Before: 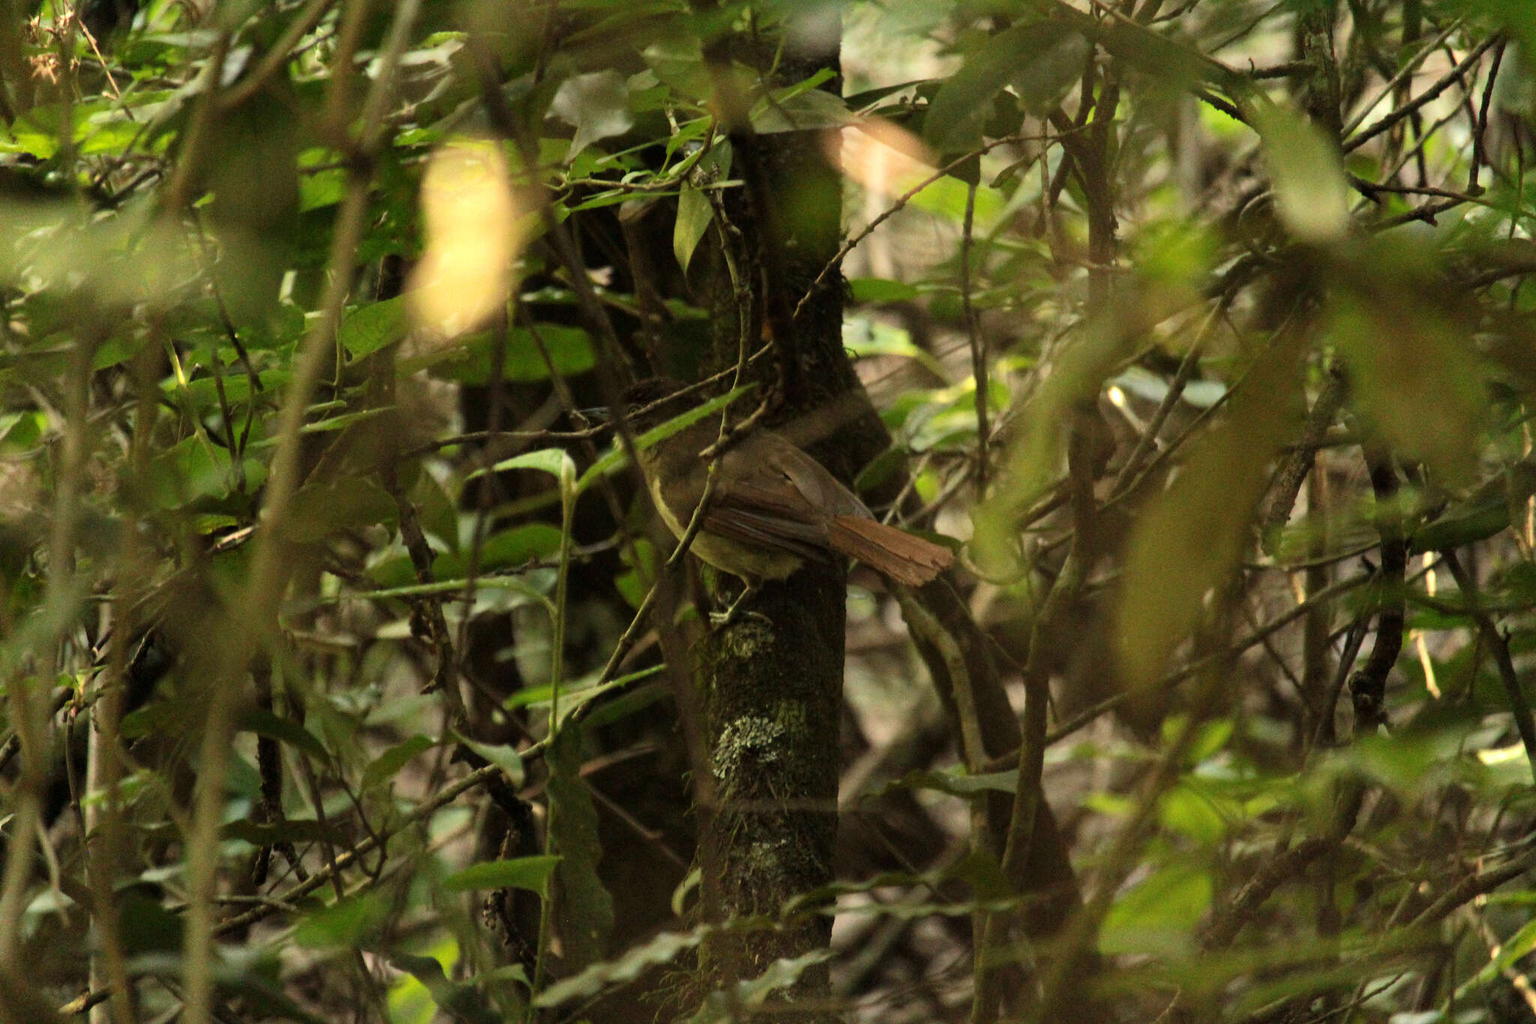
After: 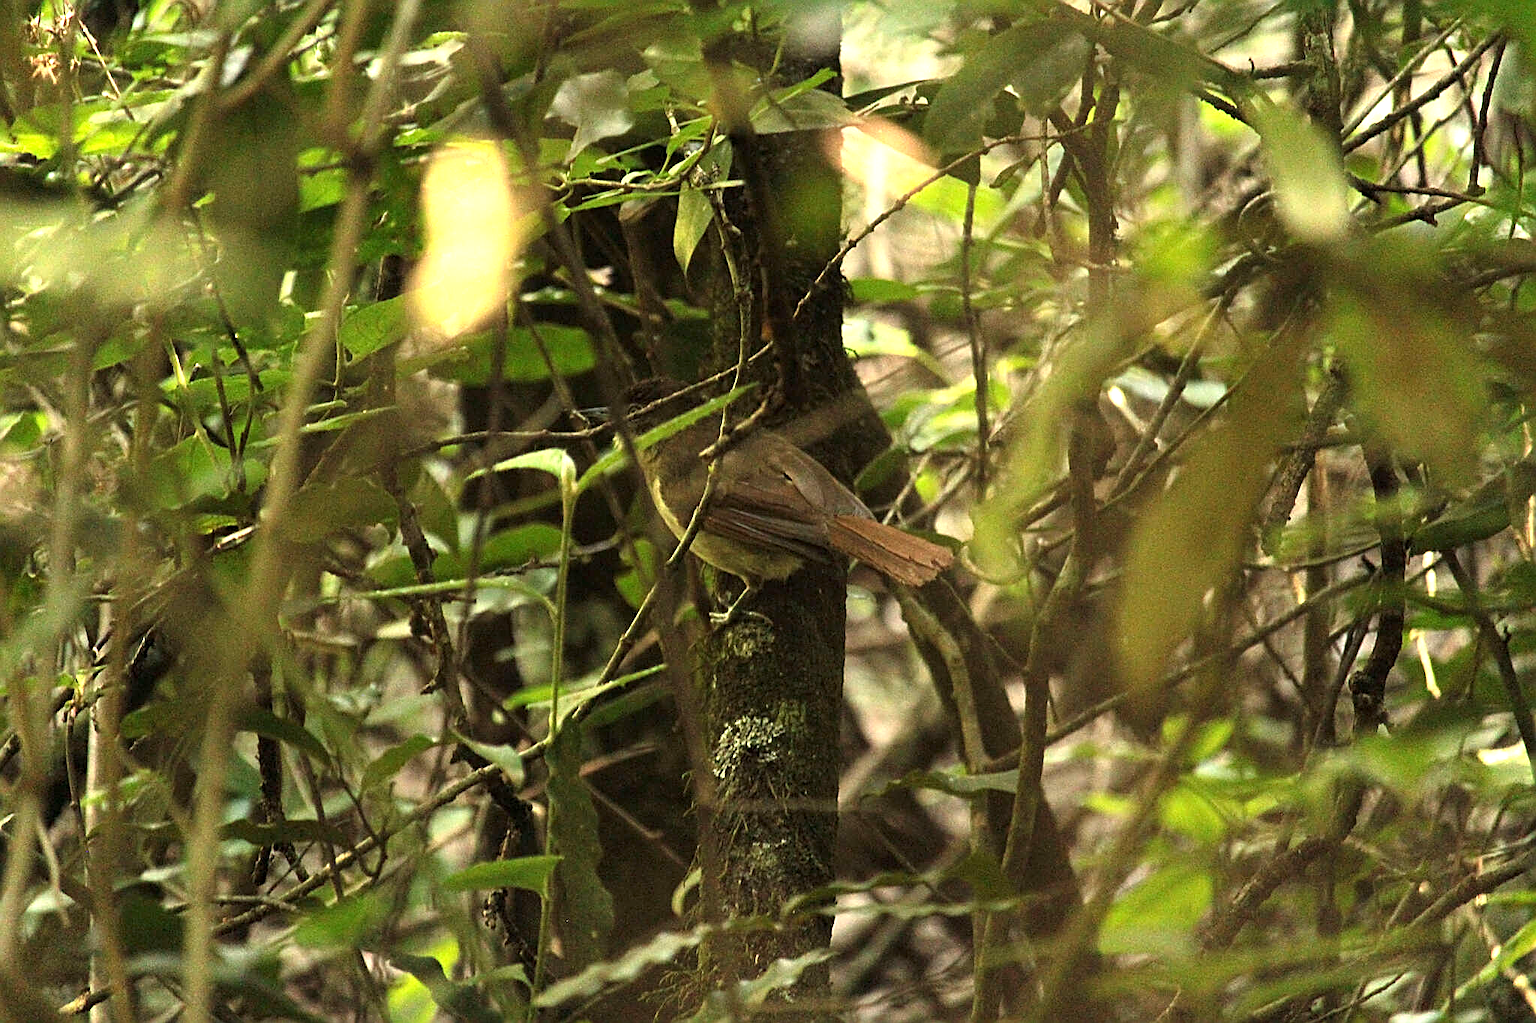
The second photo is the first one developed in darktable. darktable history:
exposure: black level correction 0, exposure 0.9 EV, compensate highlight preservation false
sharpen: amount 1
